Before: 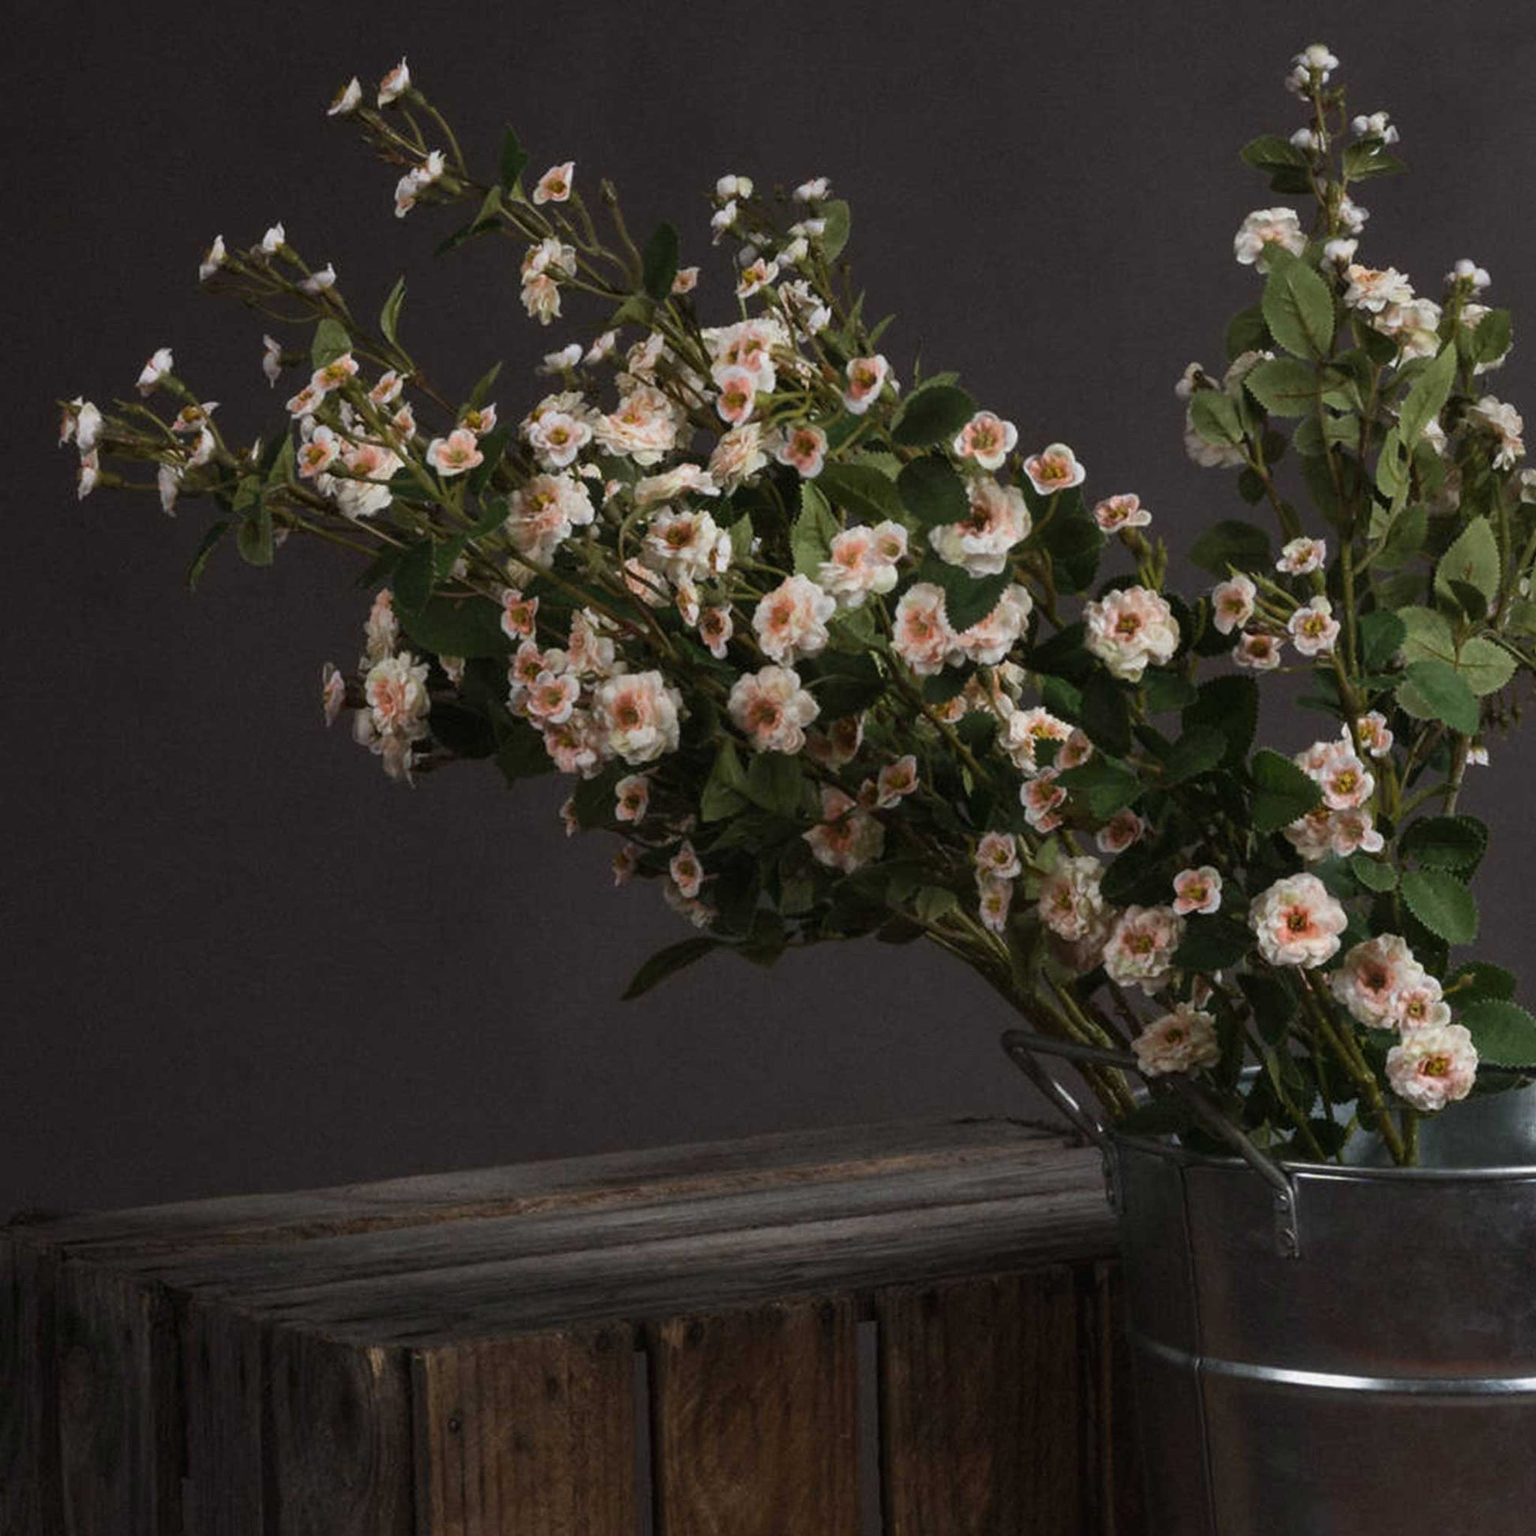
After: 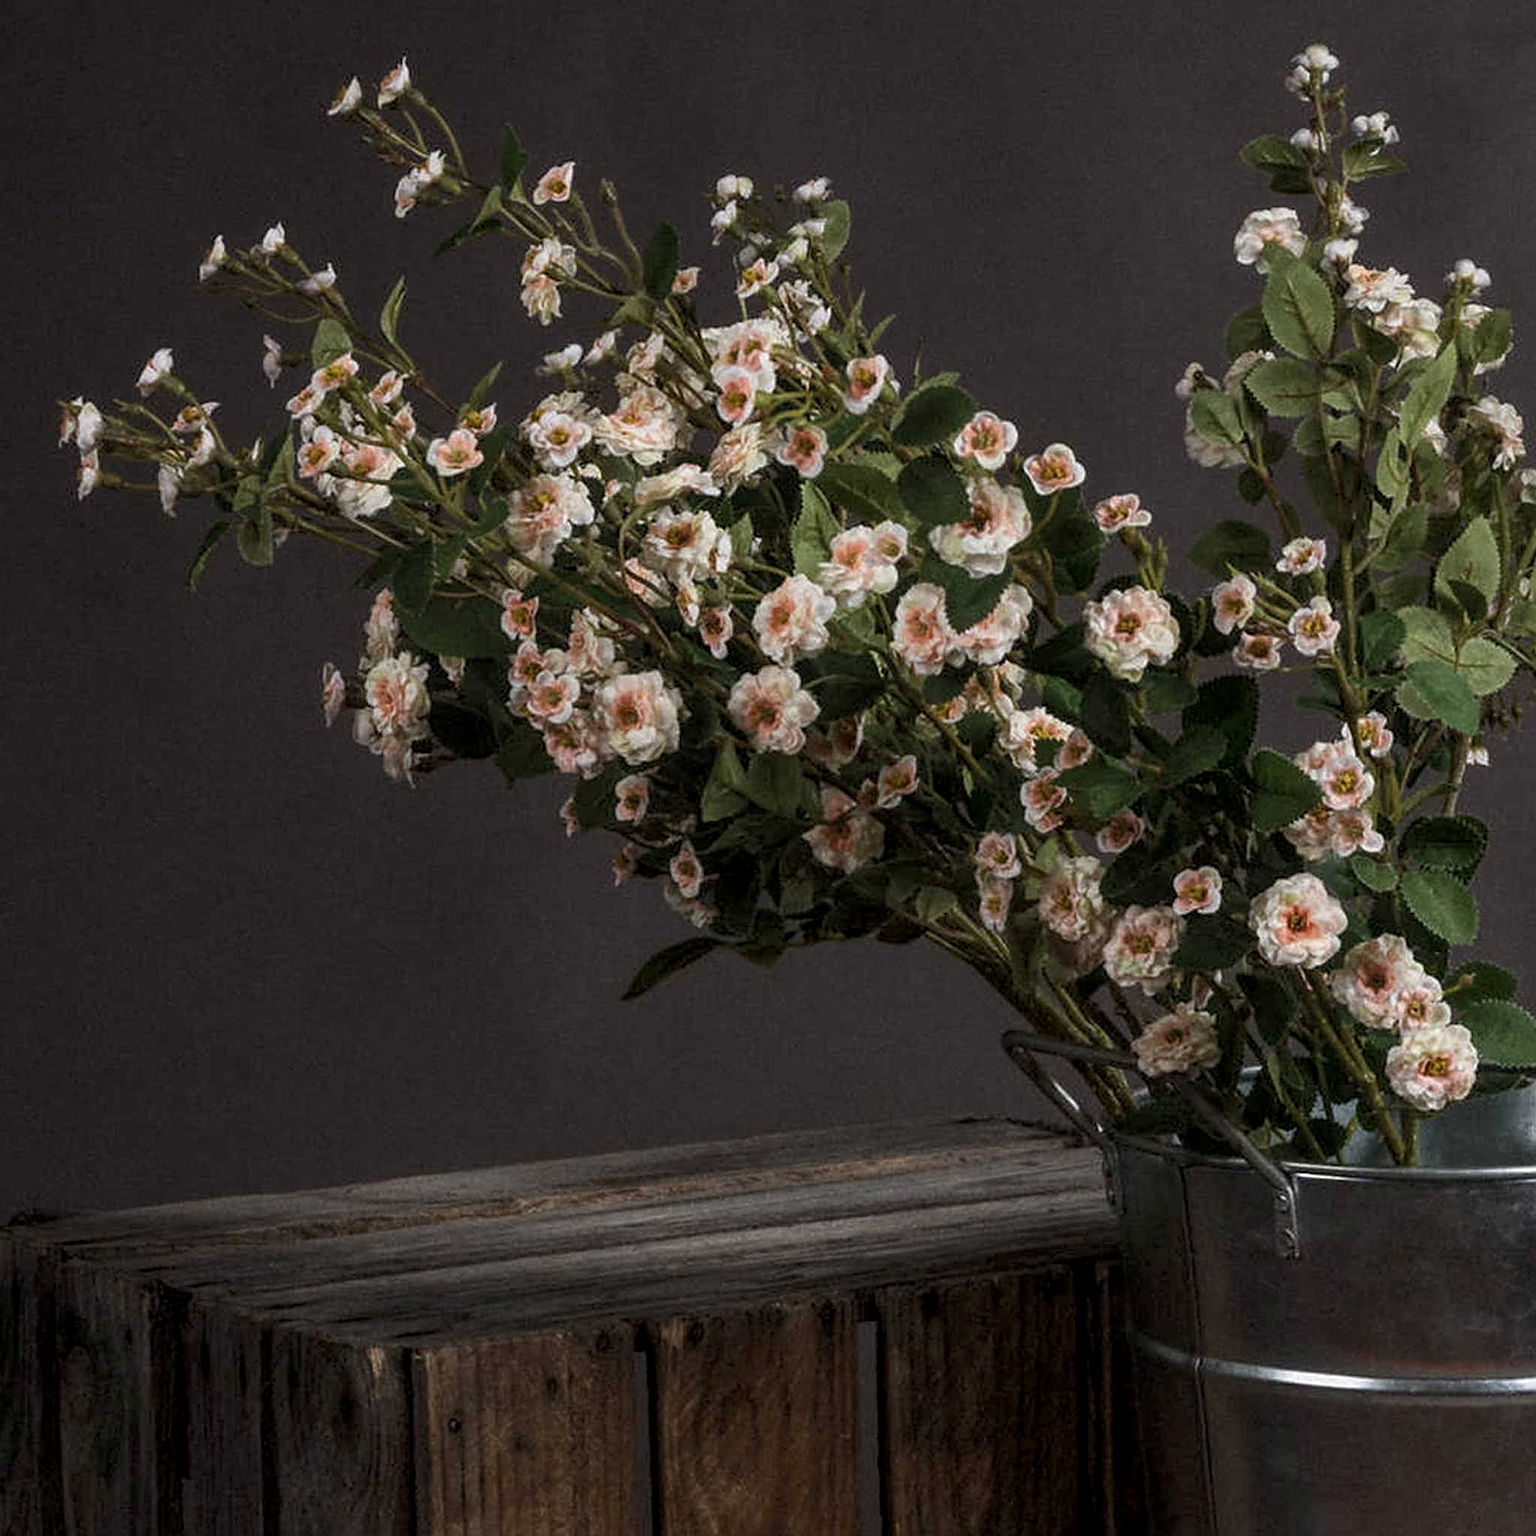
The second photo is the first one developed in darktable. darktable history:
local contrast: highlights 99%, shadows 86%, detail 160%, midtone range 0.2
sharpen: on, module defaults
